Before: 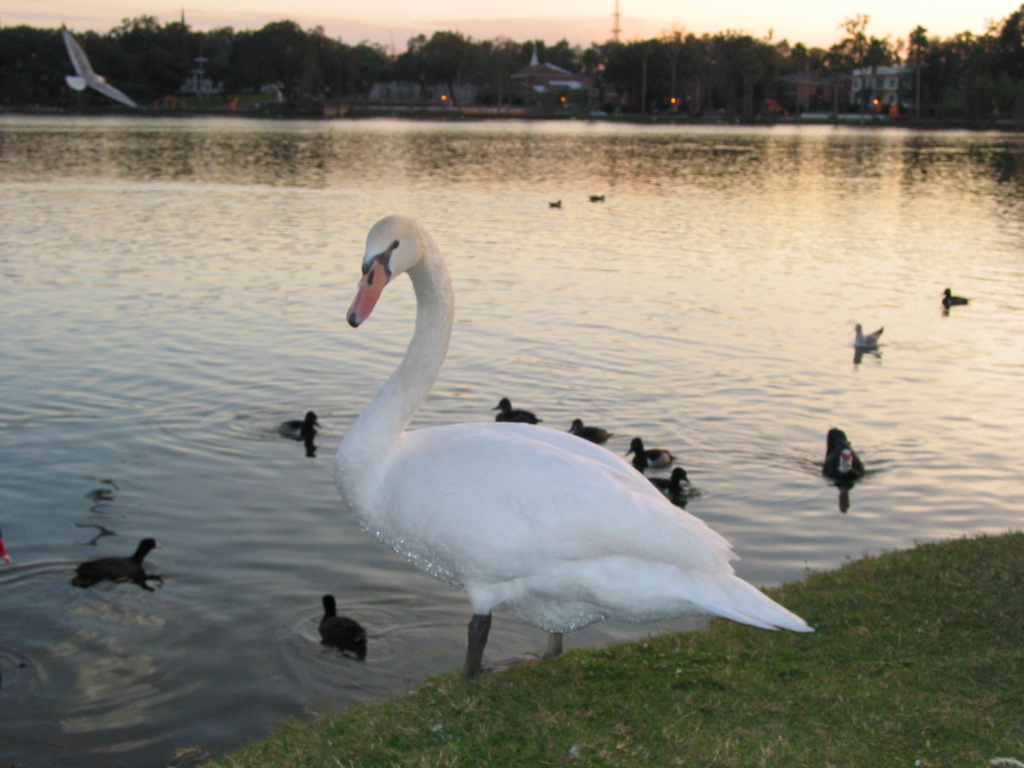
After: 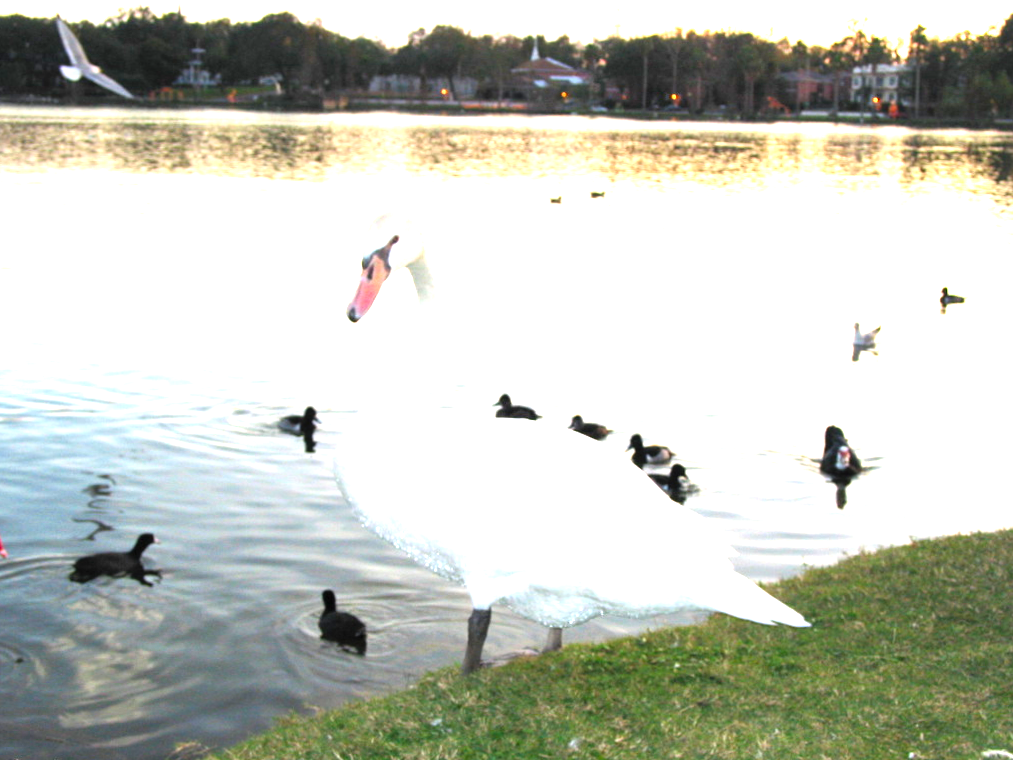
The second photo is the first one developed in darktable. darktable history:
levels: levels [0, 0.281, 0.562]
rotate and perspective: rotation 0.174°, lens shift (vertical) 0.013, lens shift (horizontal) 0.019, shear 0.001, automatic cropping original format, crop left 0.007, crop right 0.991, crop top 0.016, crop bottom 0.997
